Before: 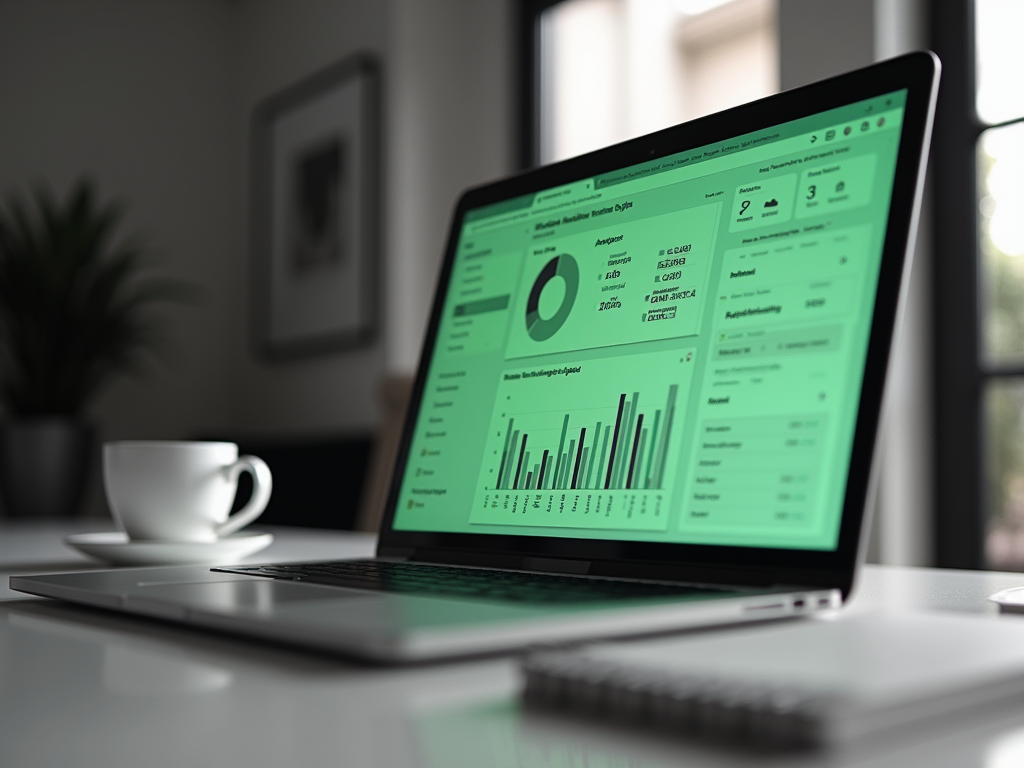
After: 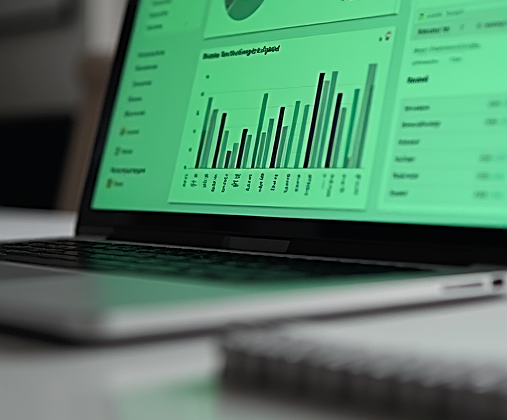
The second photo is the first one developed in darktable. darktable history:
crop: left 29.413%, top 41.798%, right 21.008%, bottom 3.469%
tone equalizer: -8 EV -0.543 EV, edges refinement/feathering 500, mask exposure compensation -1.57 EV, preserve details no
levels: levels [0, 0.492, 0.984]
color correction: highlights b* 0.03, saturation 1.13
sharpen: on, module defaults
